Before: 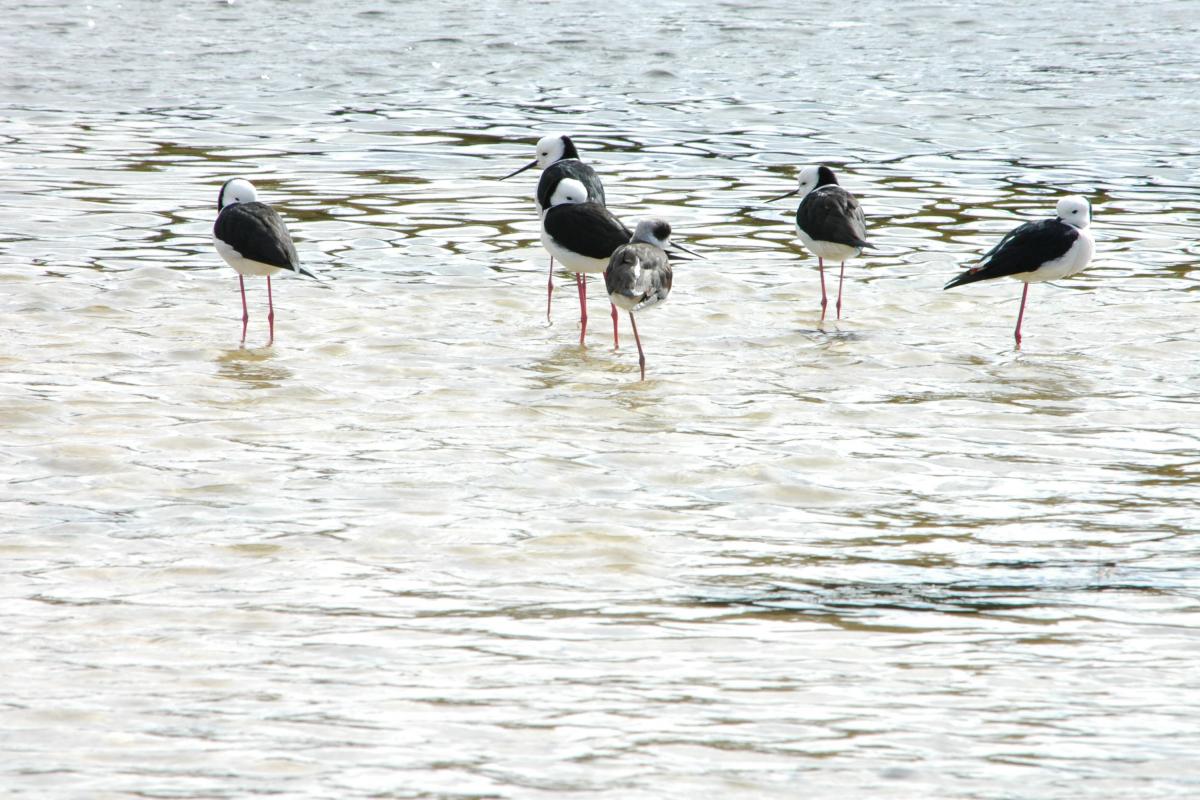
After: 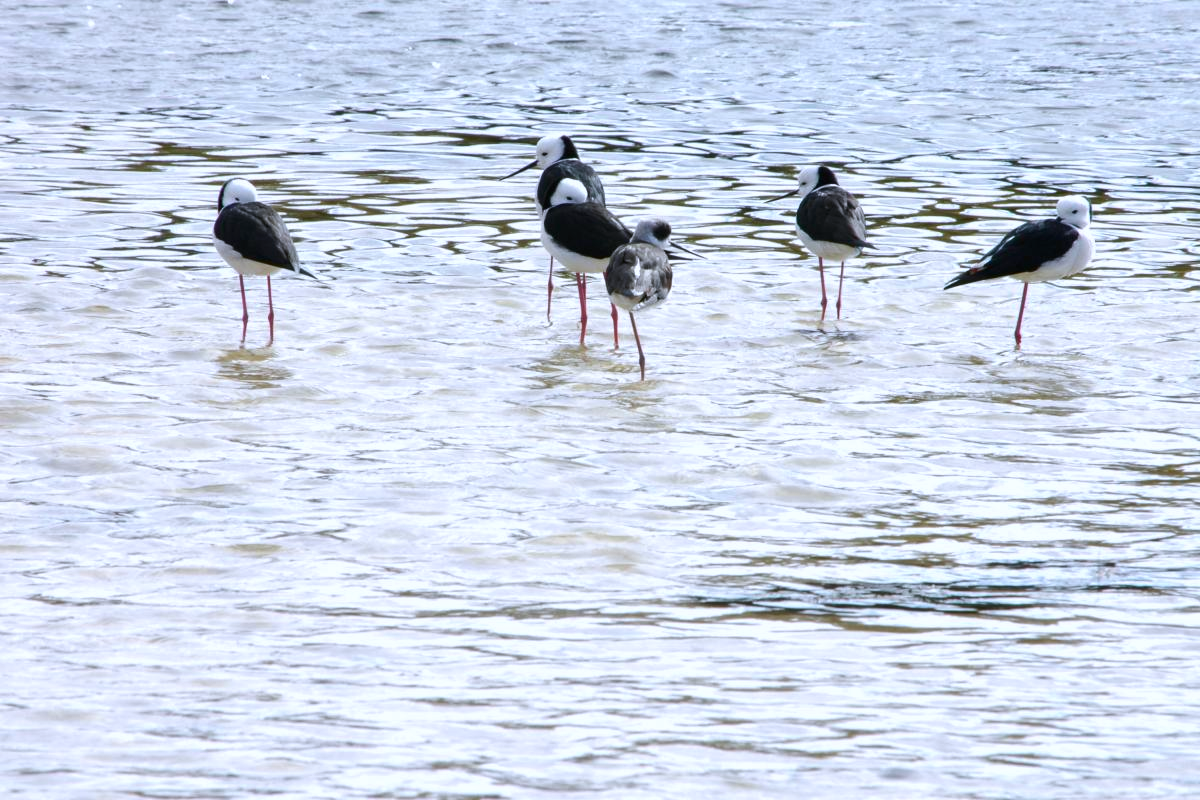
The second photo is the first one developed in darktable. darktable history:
contrast brightness saturation: brightness -0.09
white balance: red 0.967, blue 1.119, emerald 0.756
color balance: contrast -0.5%
